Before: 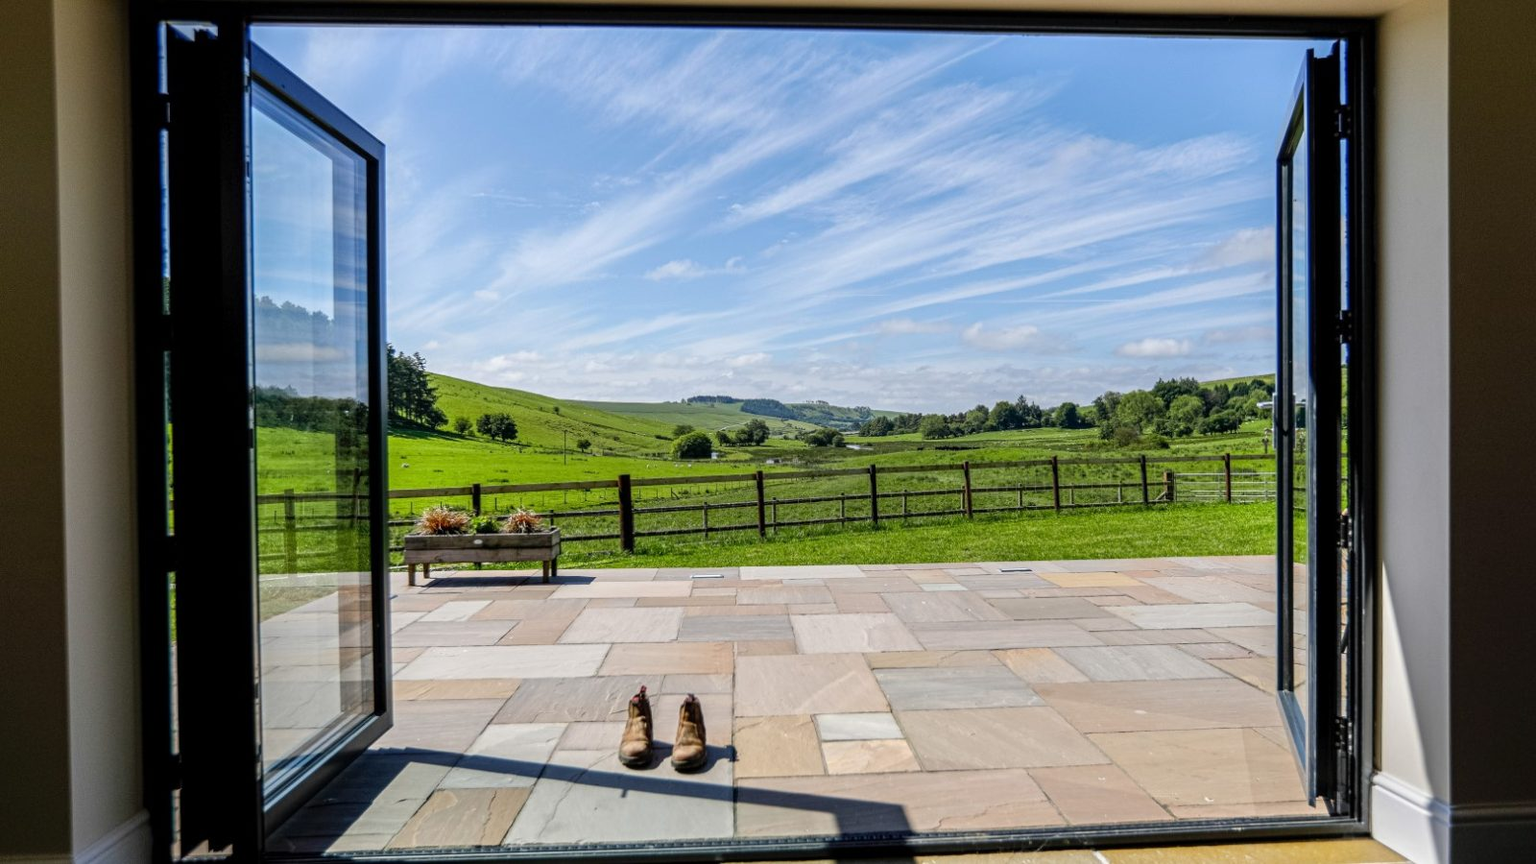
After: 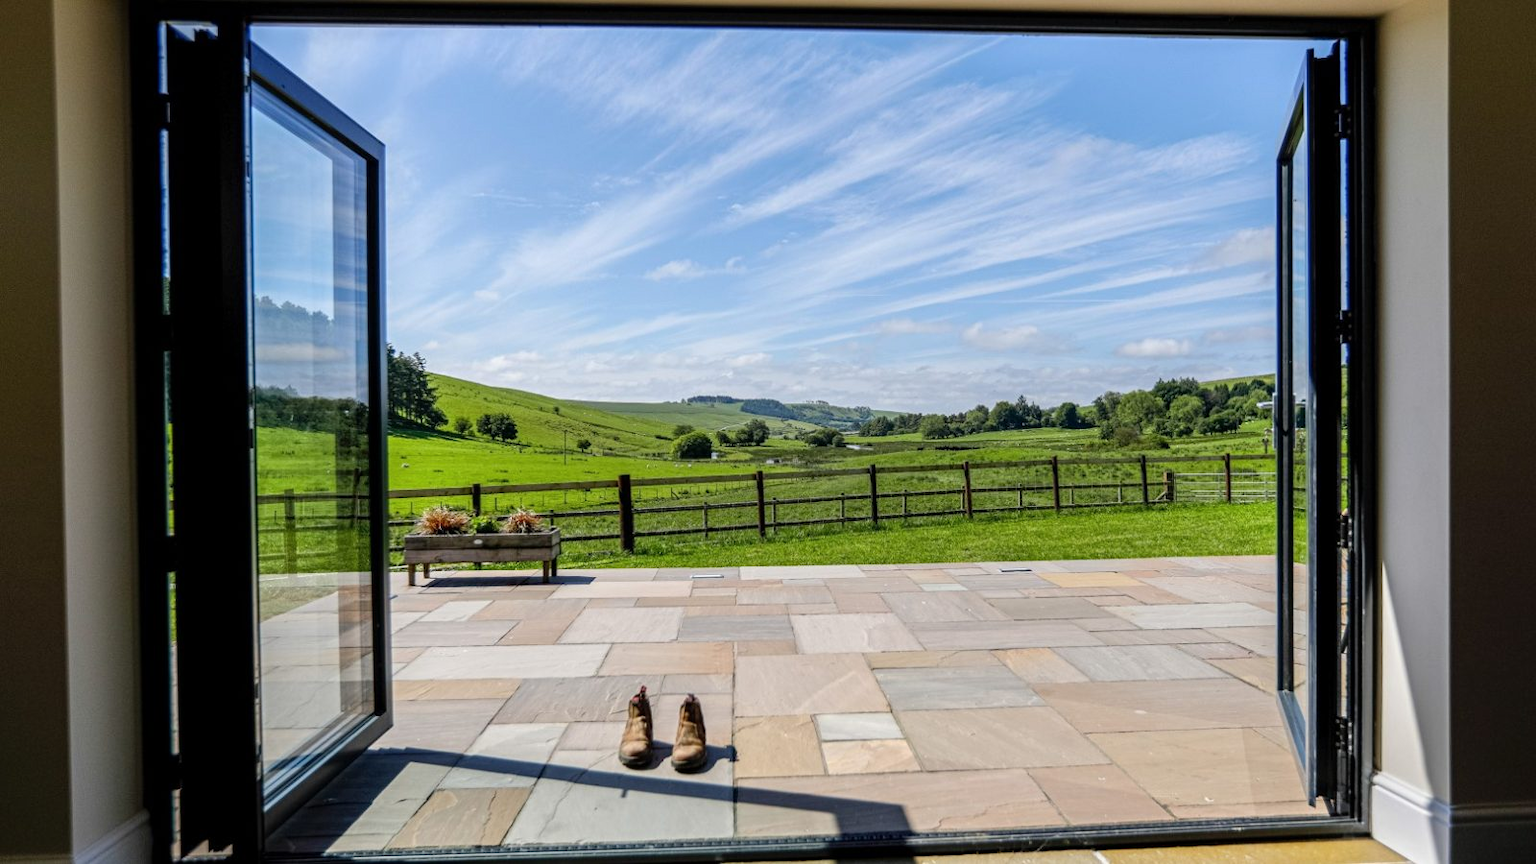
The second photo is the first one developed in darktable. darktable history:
tone curve: curves: ch0 [(0, 0) (0.584, 0.595) (1, 1)], color space Lab, independent channels, preserve colors none
